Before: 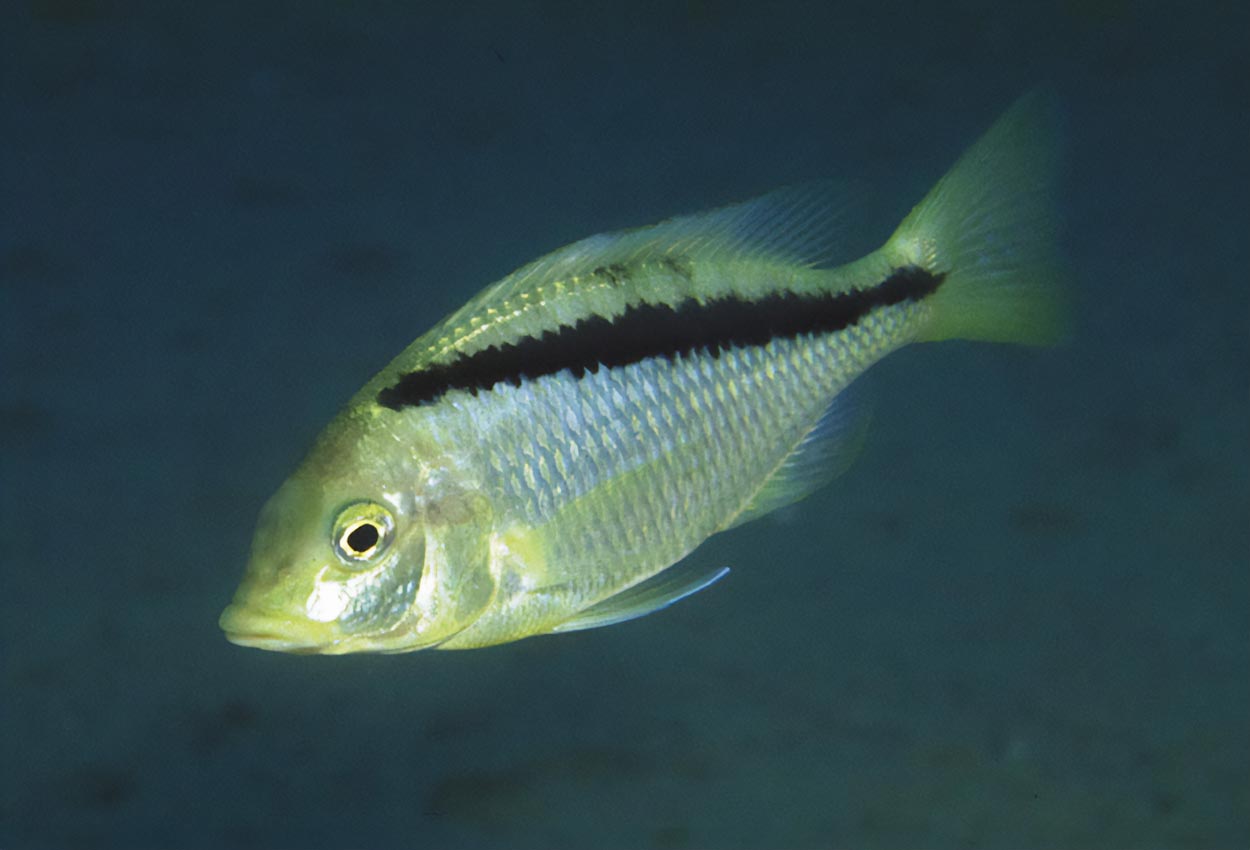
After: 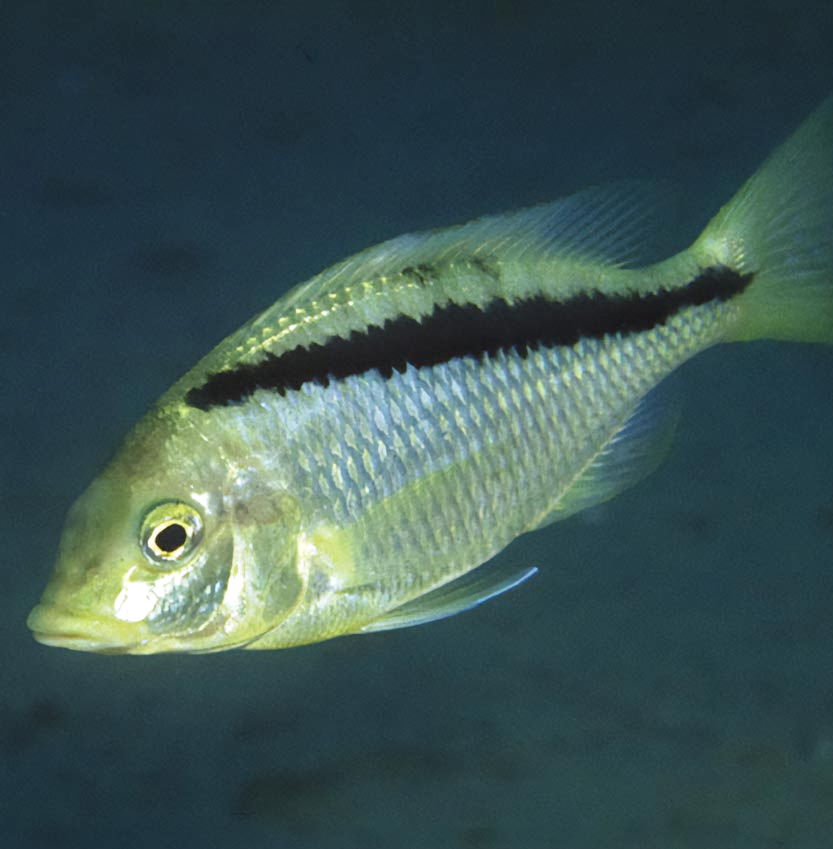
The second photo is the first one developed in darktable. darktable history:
crop and rotate: left 15.446%, right 17.836%
local contrast: detail 130%
